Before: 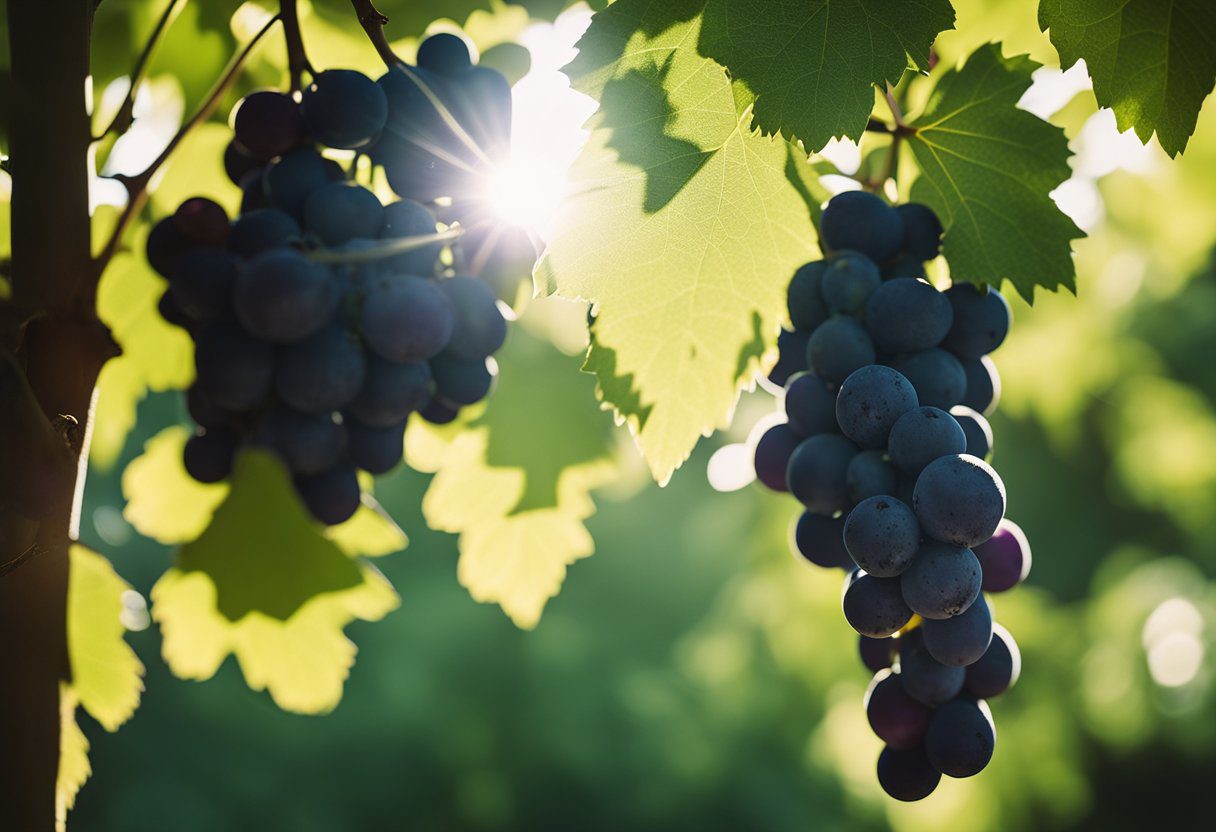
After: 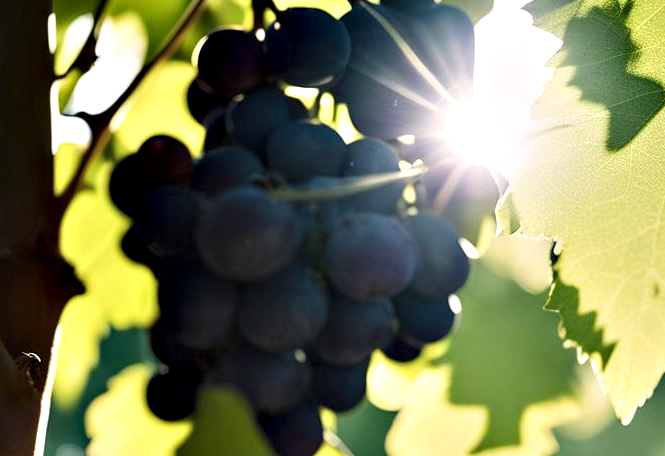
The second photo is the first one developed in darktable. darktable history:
contrast equalizer: octaves 7, y [[0.6 ×6], [0.55 ×6], [0 ×6], [0 ×6], [0 ×6]]
crop and rotate: left 3.047%, top 7.509%, right 42.236%, bottom 37.598%
